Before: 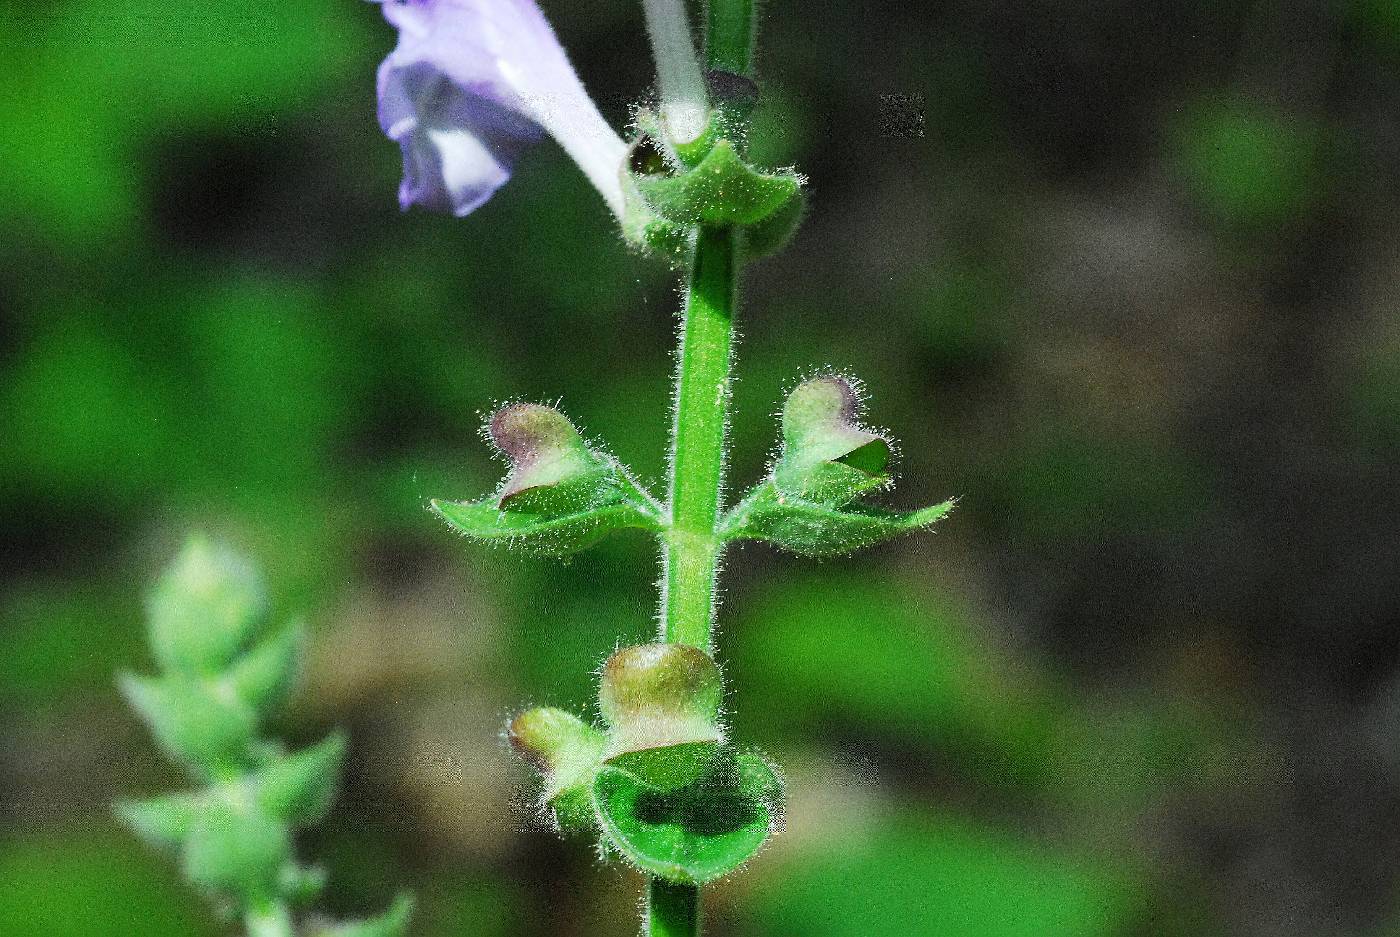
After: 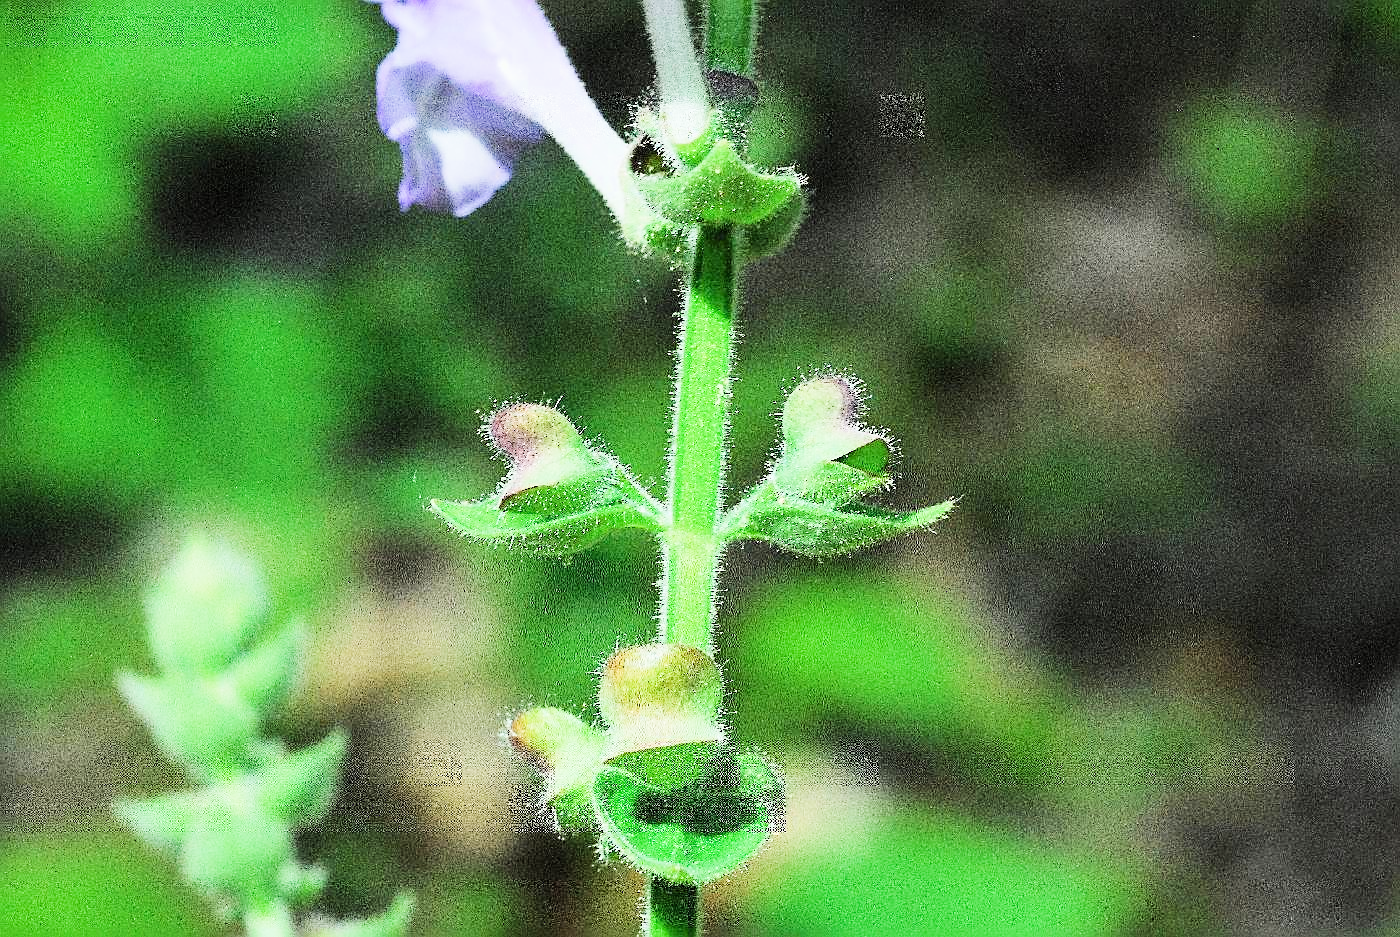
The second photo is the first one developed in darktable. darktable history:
exposure: exposure 1.5 EV, compensate highlight preservation false
filmic rgb: black relative exposure -7.5 EV, white relative exposure 5 EV, hardness 3.31, contrast 1.3, contrast in shadows safe
sharpen: on, module defaults
